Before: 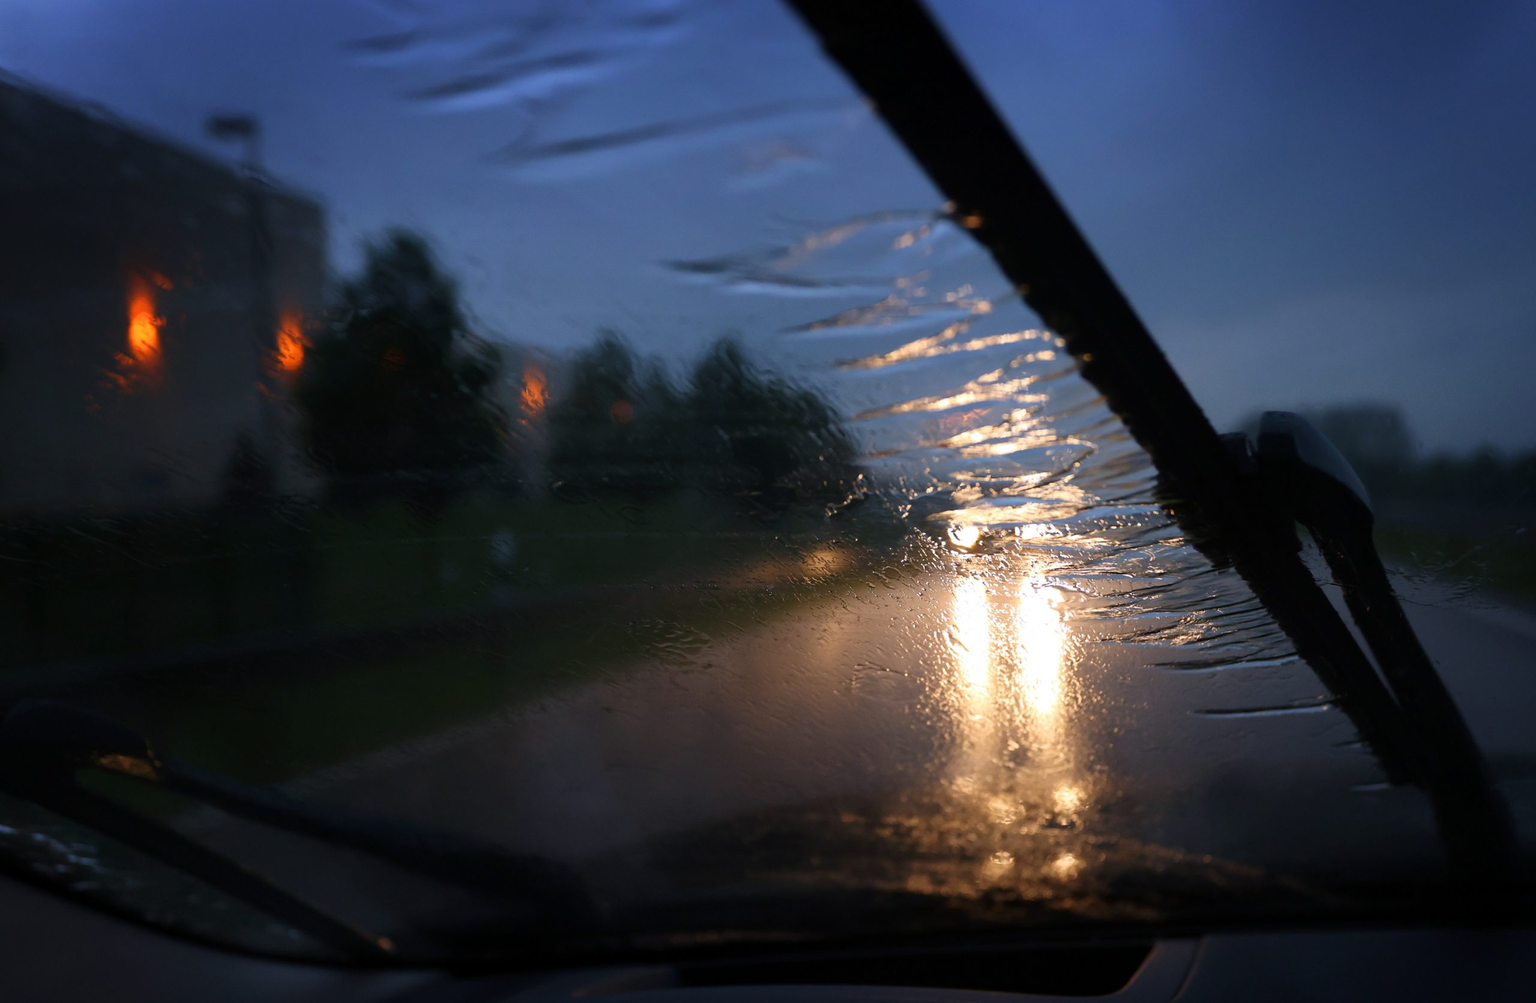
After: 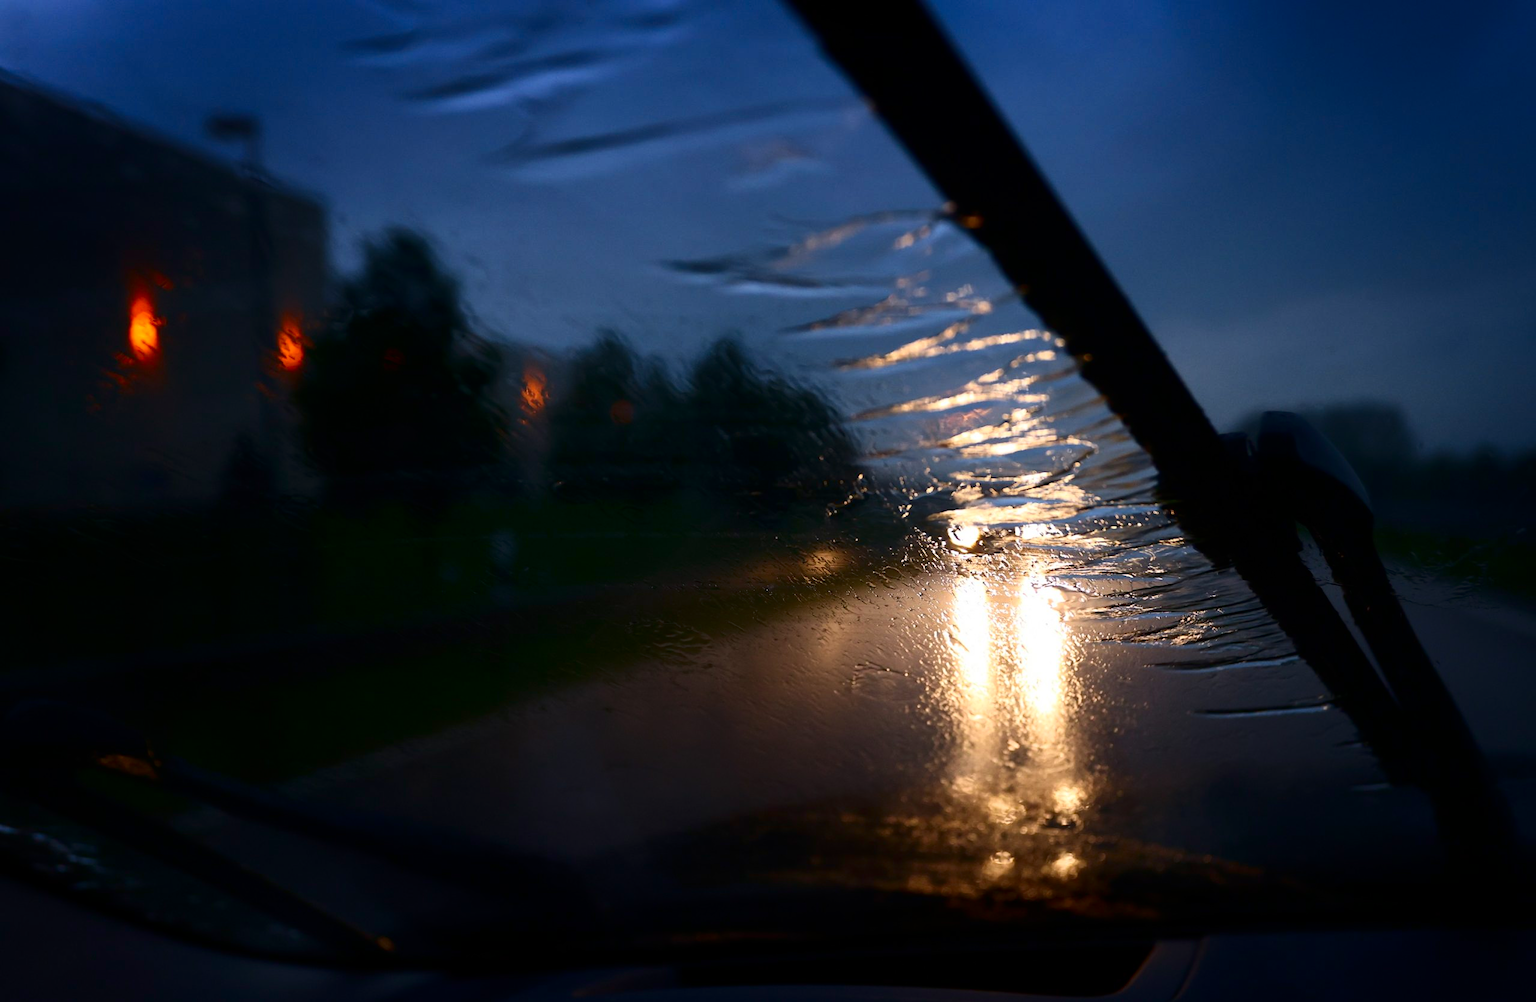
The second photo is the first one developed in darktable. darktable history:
contrast brightness saturation: contrast 0.2, brightness -0.11, saturation 0.1
levels: levels [0, 0.499, 1]
